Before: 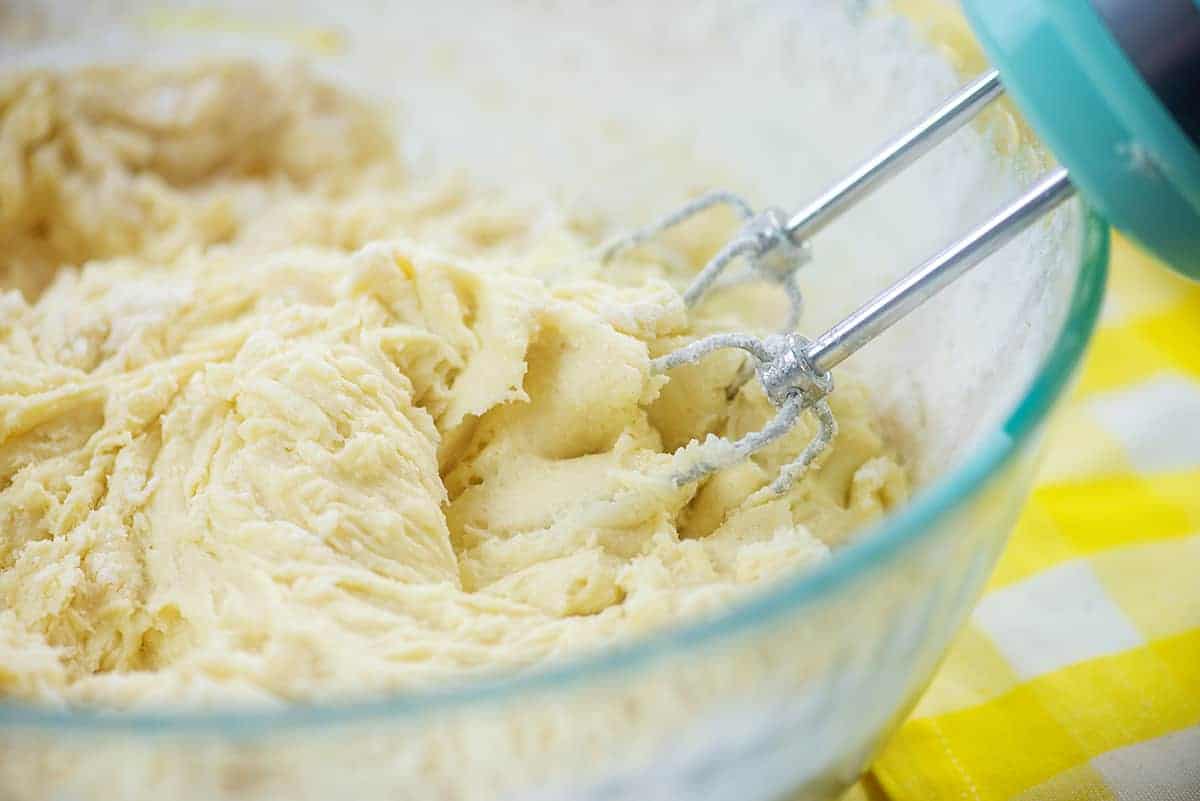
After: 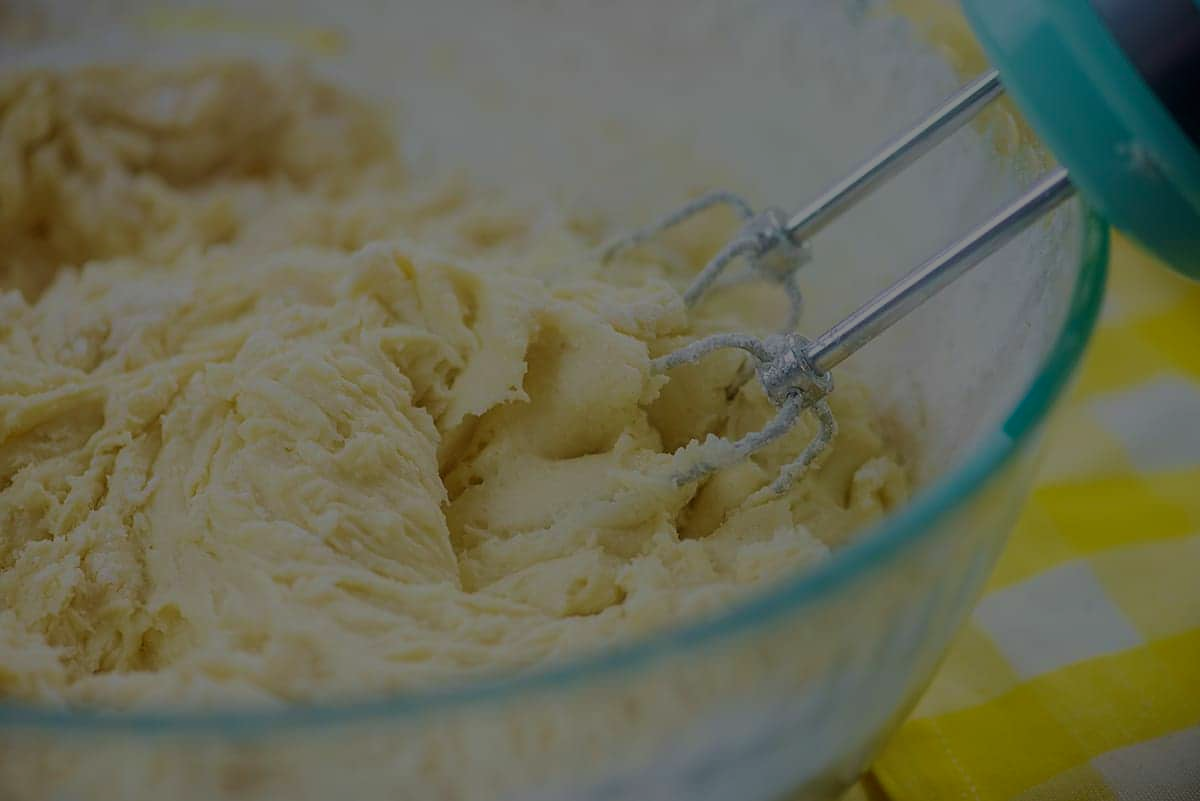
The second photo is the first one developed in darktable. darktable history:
exposure: exposure -2.002 EV, compensate highlight preservation false
velvia: on, module defaults
